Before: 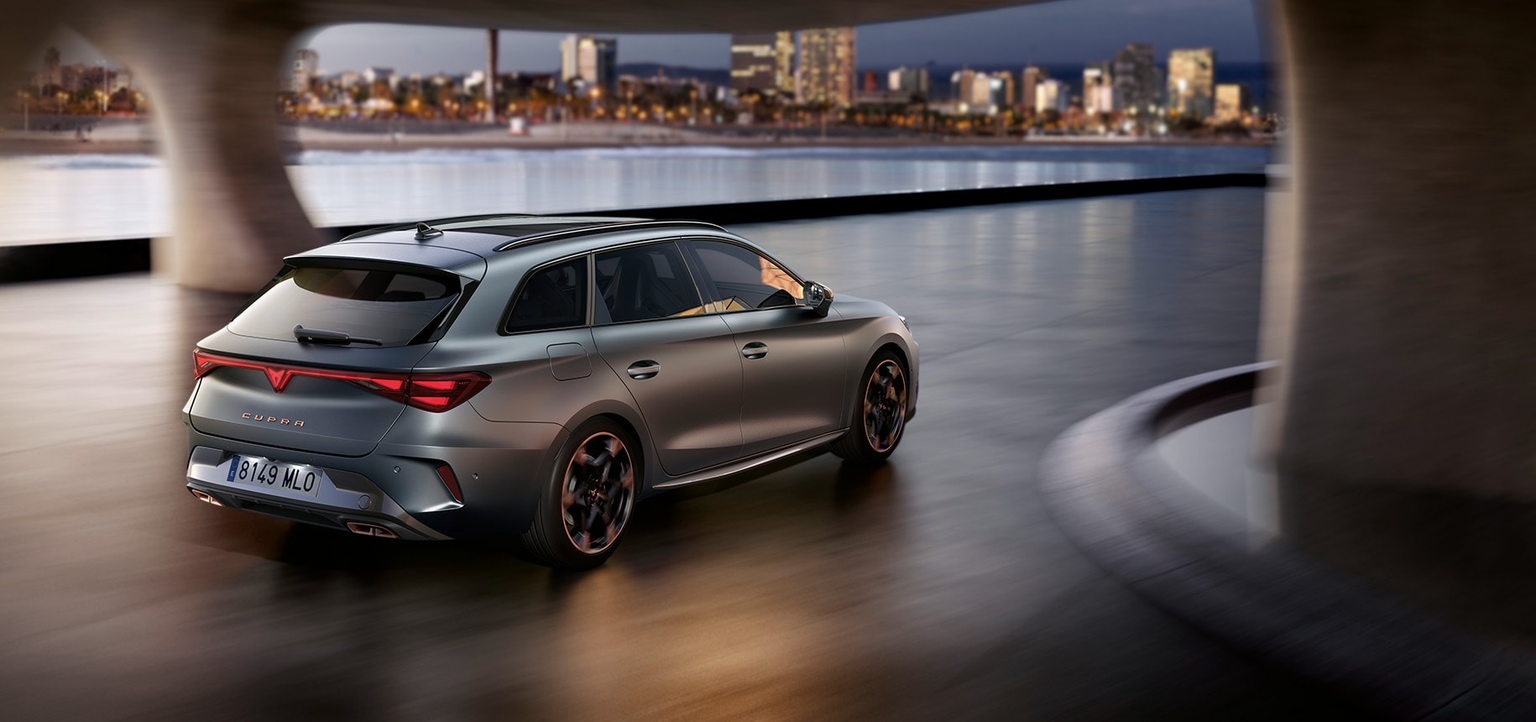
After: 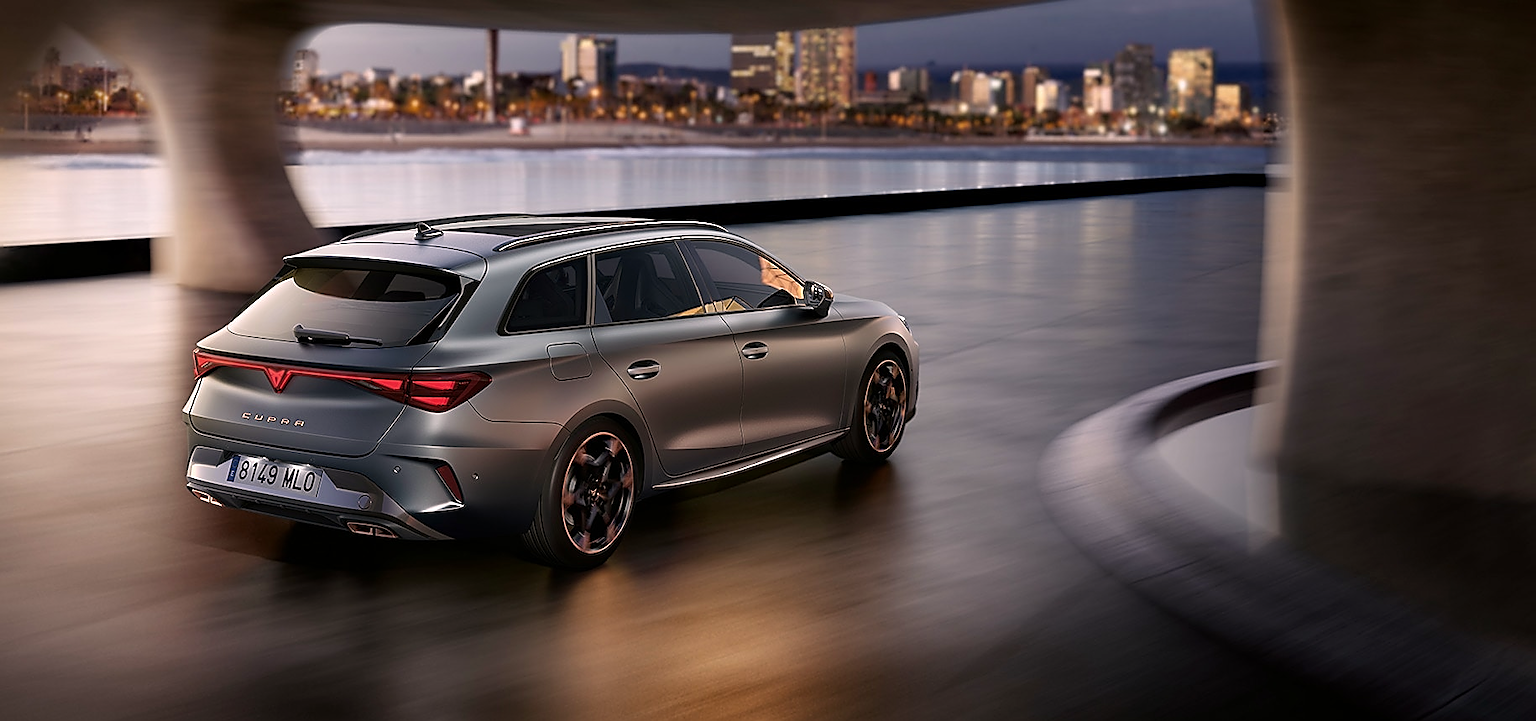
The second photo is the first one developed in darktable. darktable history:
sharpen: radius 1.4, amount 1.25, threshold 0.7
color correction: highlights a* 5.81, highlights b* 4.84
